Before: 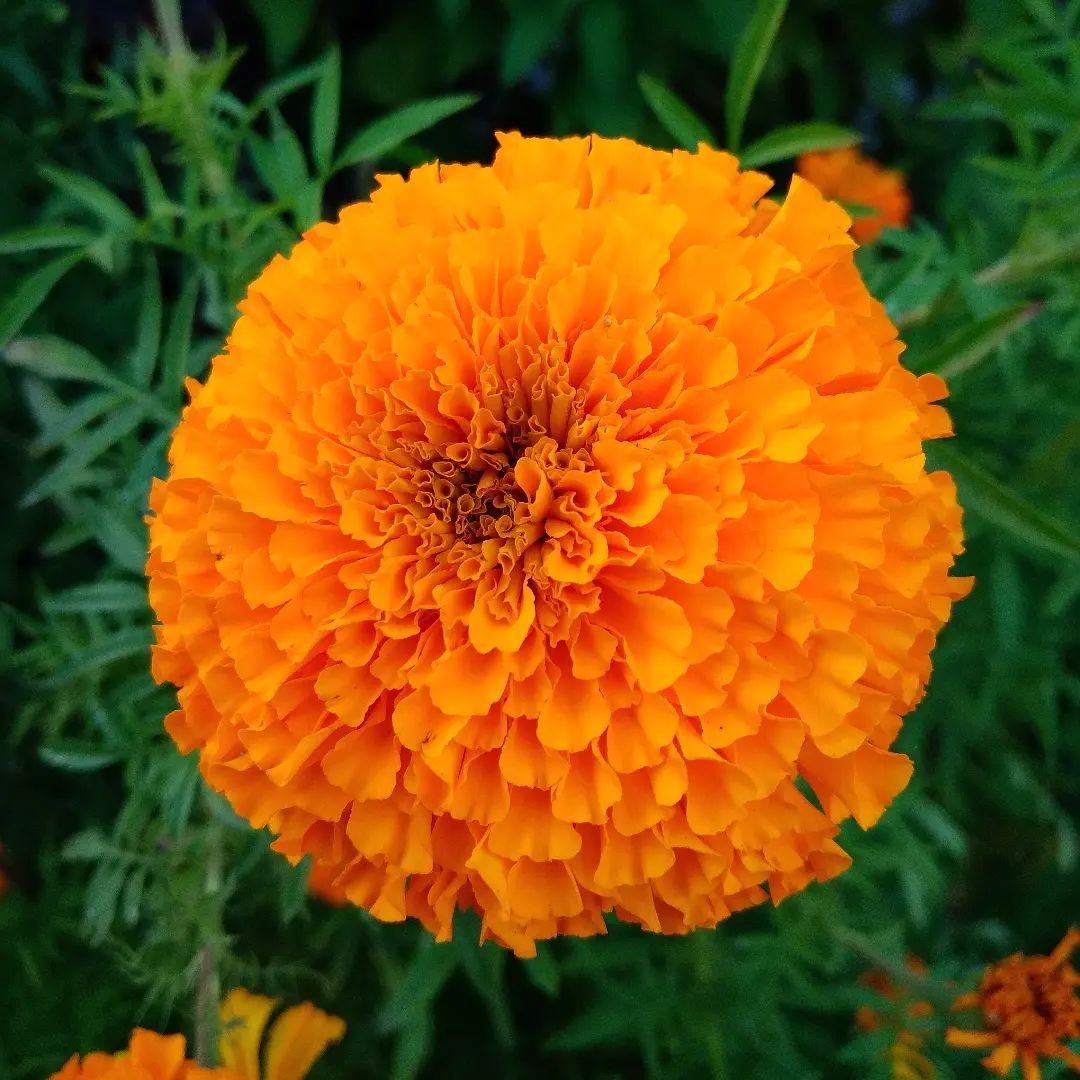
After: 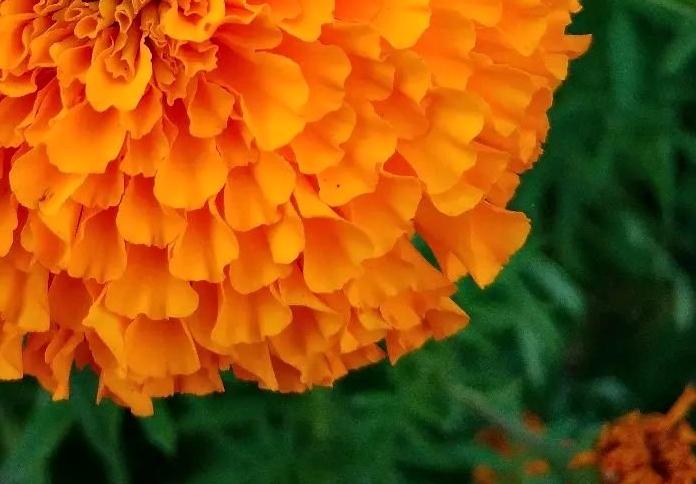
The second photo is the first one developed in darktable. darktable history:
crop and rotate: left 35.509%, top 50.238%, bottom 4.934%
contrast equalizer: octaves 7, y [[0.524 ×6], [0.512 ×6], [0.379 ×6], [0 ×6], [0 ×6]]
